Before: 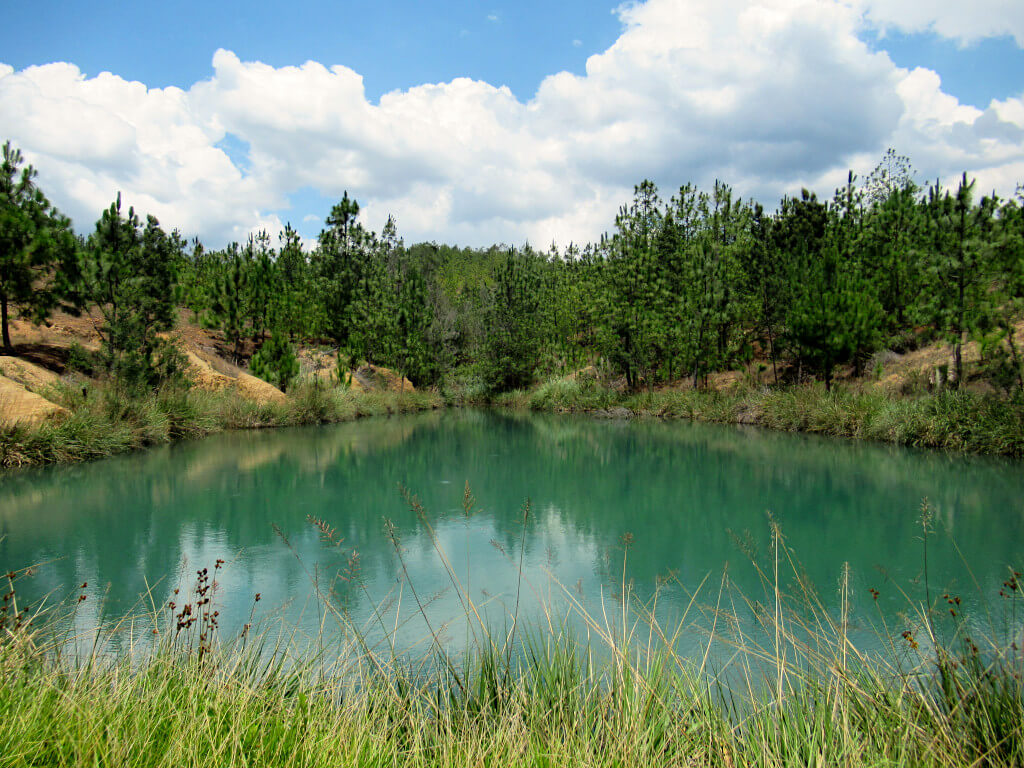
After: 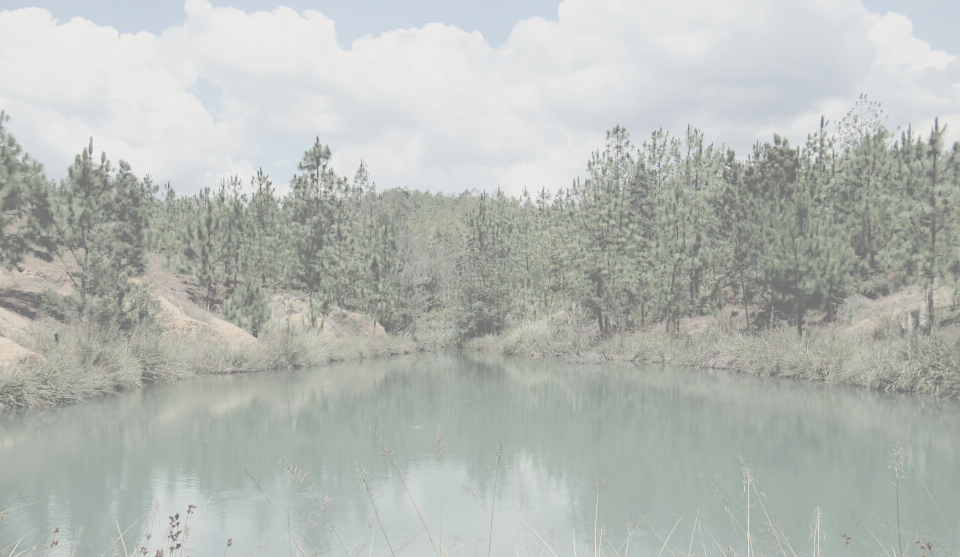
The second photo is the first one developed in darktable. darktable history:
crop: left 2.737%, top 7.287%, right 3.421%, bottom 20.179%
contrast brightness saturation: contrast -0.32, brightness 0.75, saturation -0.78
